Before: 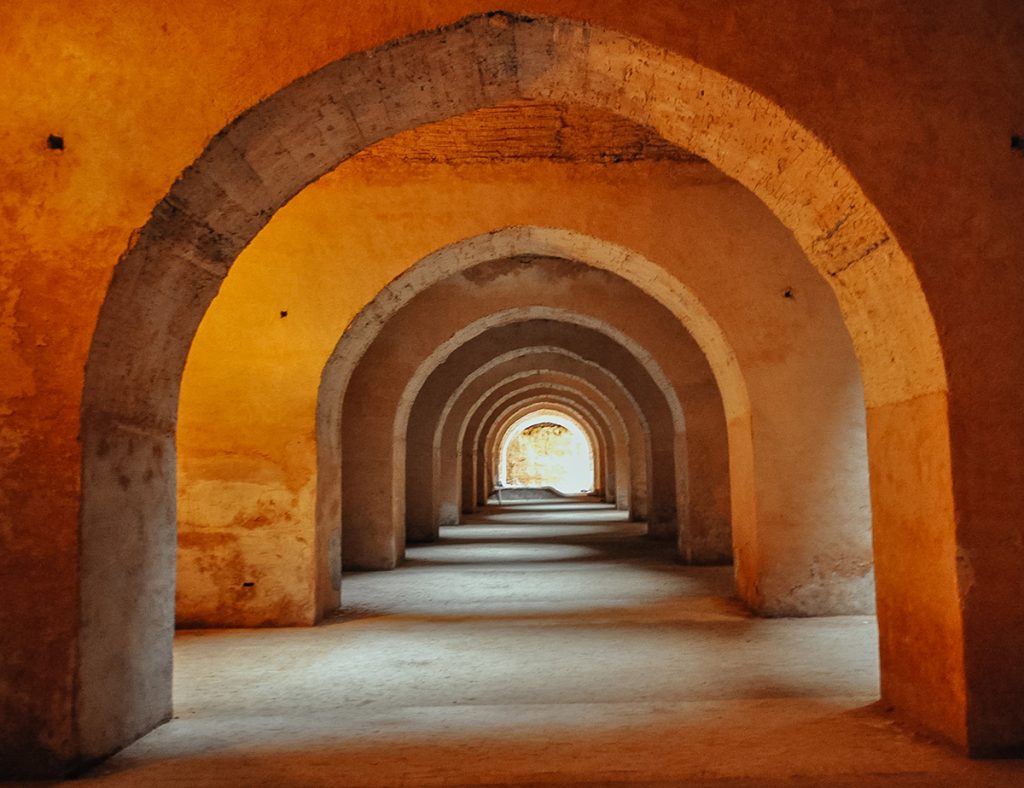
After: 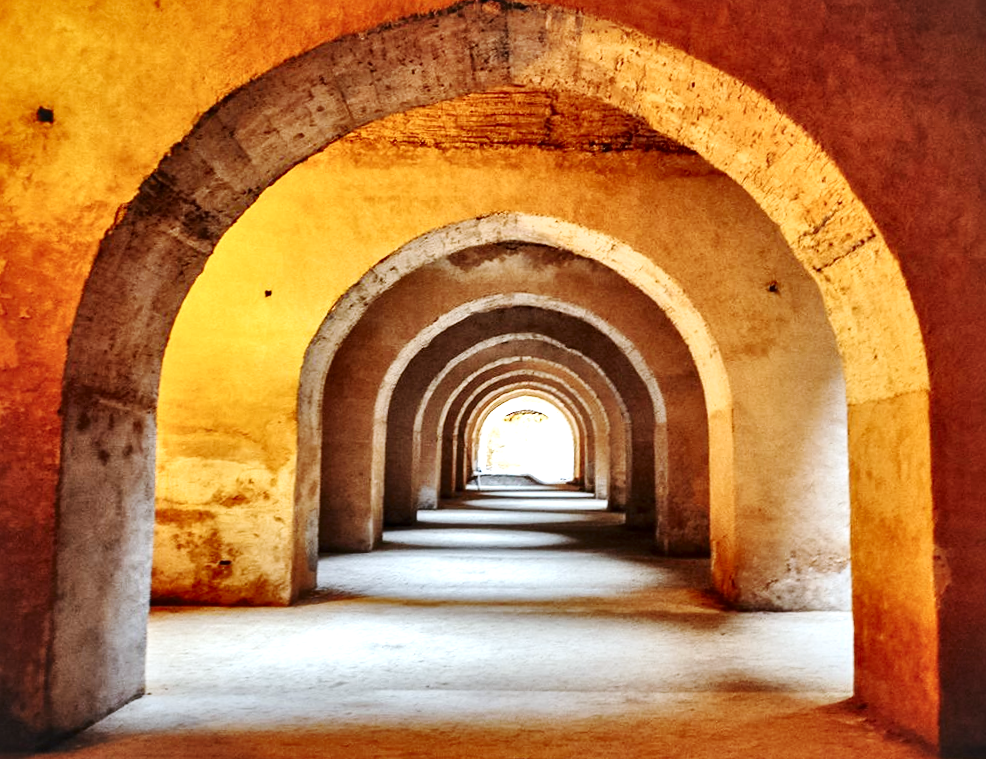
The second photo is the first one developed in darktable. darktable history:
tone equalizer: on, module defaults
base curve: curves: ch0 [(0, 0.007) (0.028, 0.063) (0.121, 0.311) (0.46, 0.743) (0.859, 0.957) (1, 1)], preserve colors none
crop and rotate: angle -1.69°
rotate and perspective: automatic cropping original format, crop left 0, crop top 0
local contrast: mode bilateral grid, contrast 44, coarseness 69, detail 214%, midtone range 0.2
white balance: red 0.926, green 1.003, blue 1.133
